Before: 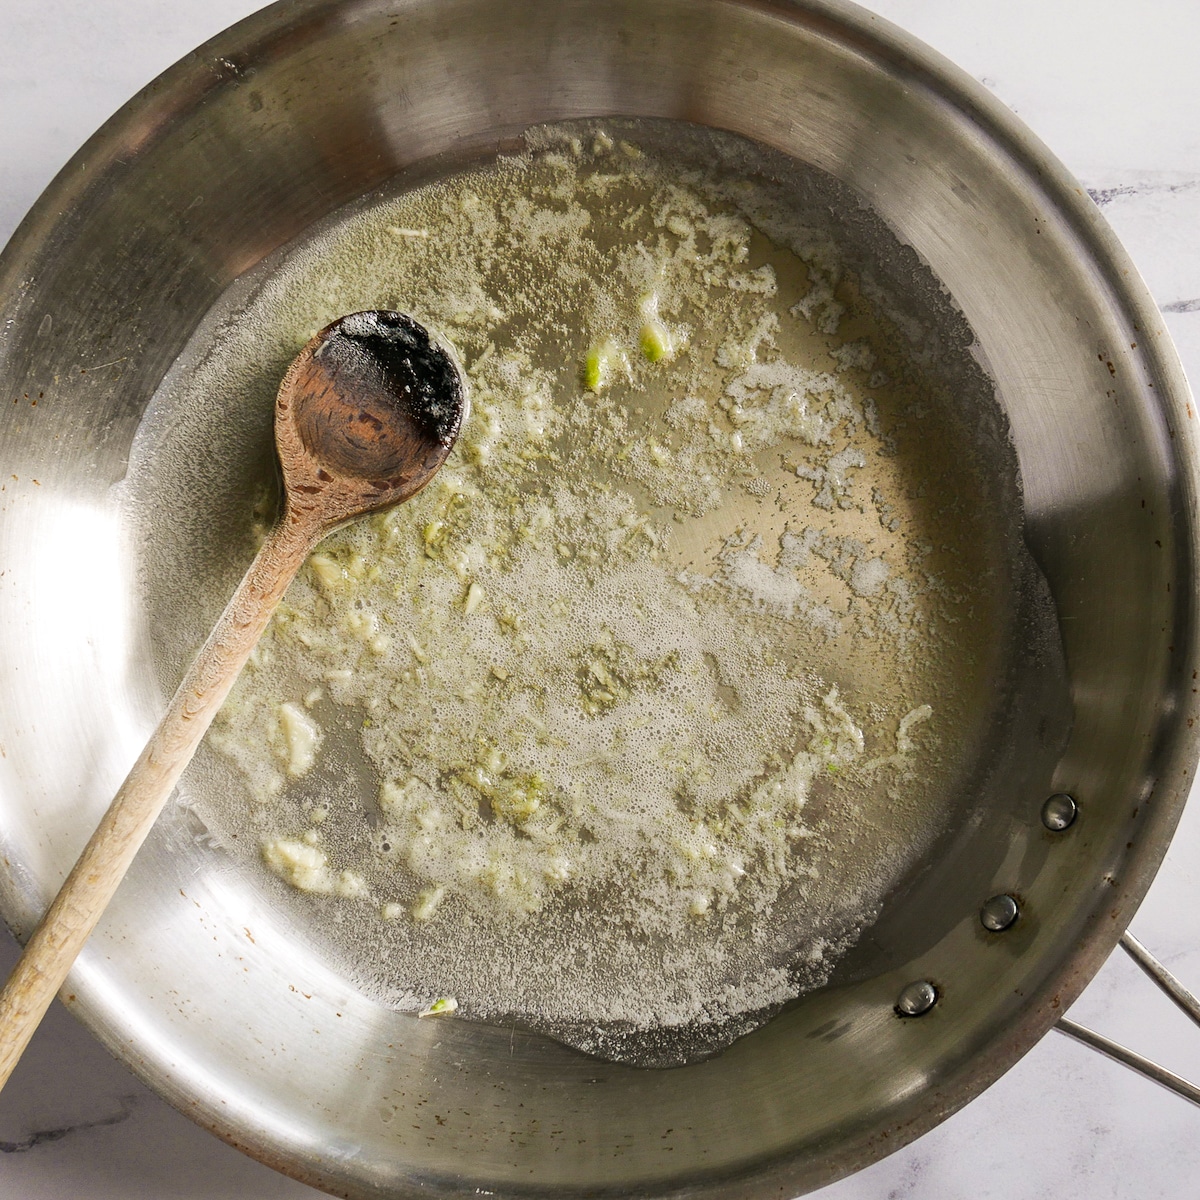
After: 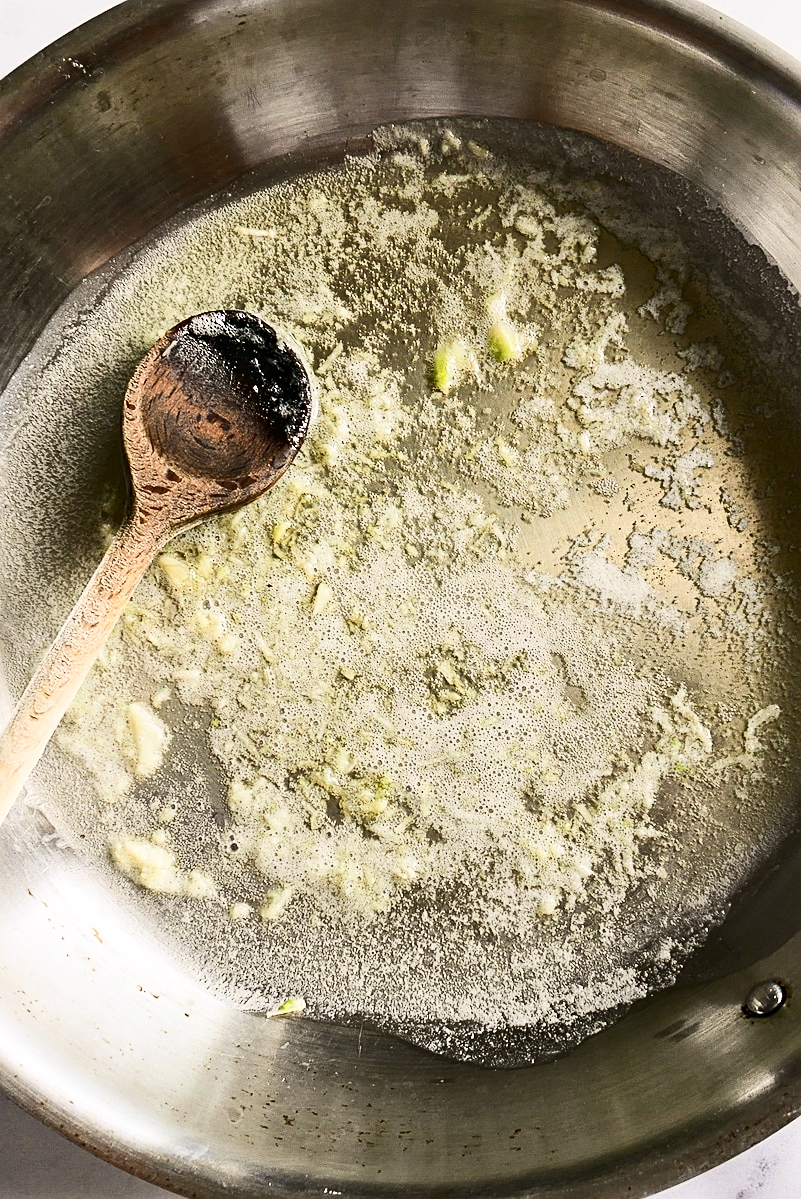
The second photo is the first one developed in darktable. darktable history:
contrast brightness saturation: contrast 0.372, brightness 0.099
crop and rotate: left 12.718%, right 20.472%
sharpen: on, module defaults
